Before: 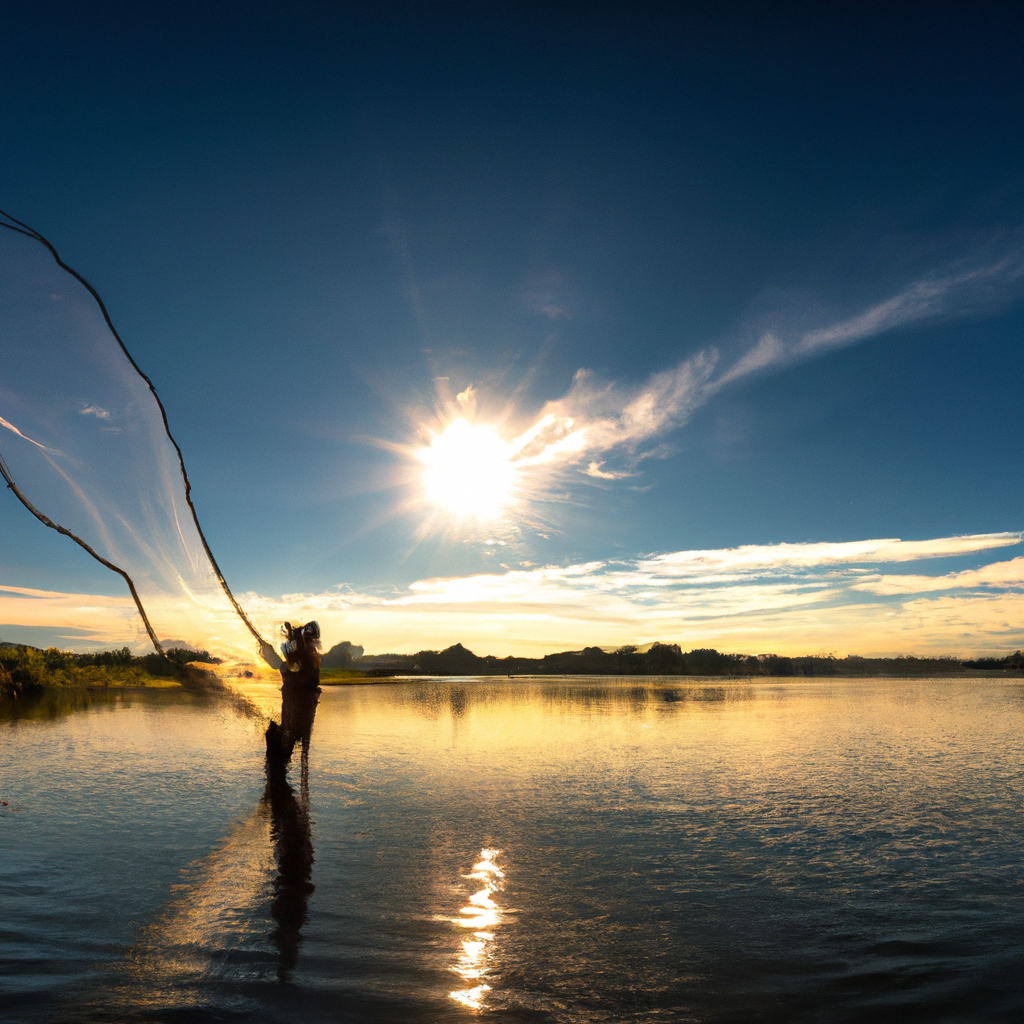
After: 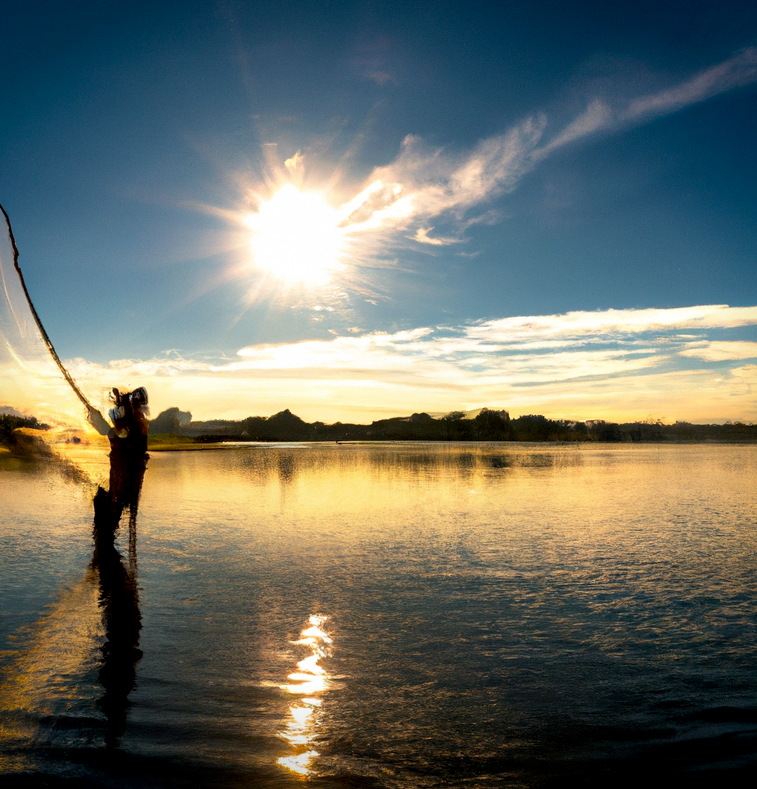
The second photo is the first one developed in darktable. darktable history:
exposure: black level correction 0.009, compensate highlight preservation false
vignetting: fall-off start 88.53%, fall-off radius 44.2%, saturation 0.376, width/height ratio 1.161
crop: left 16.871%, top 22.857%, right 9.116%
